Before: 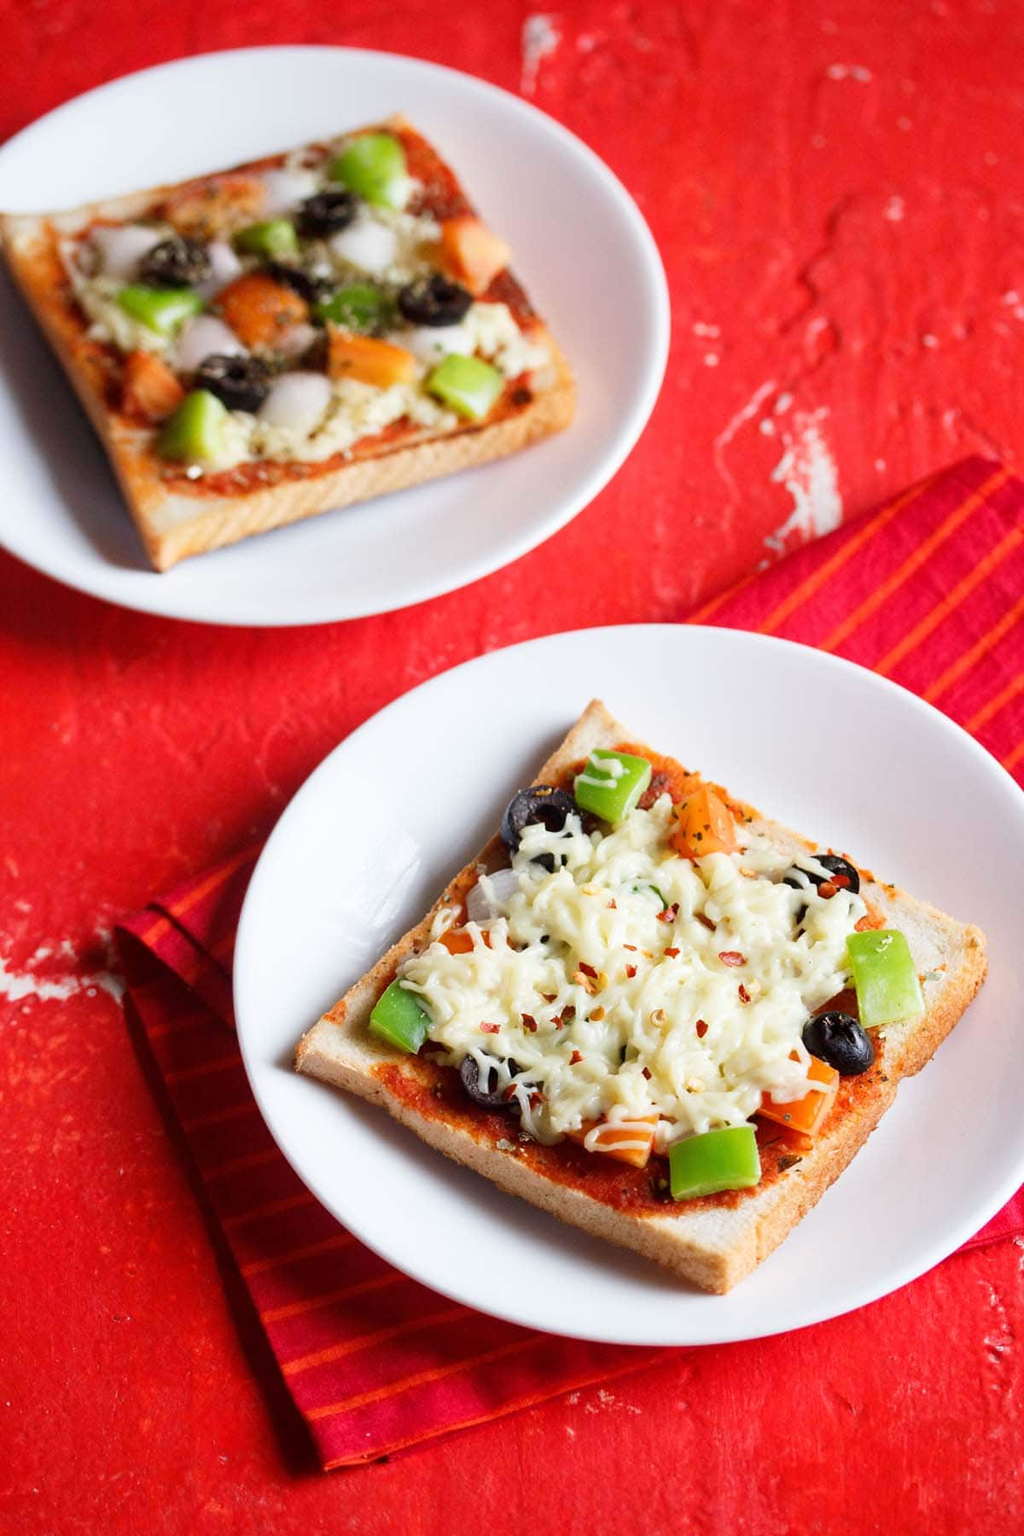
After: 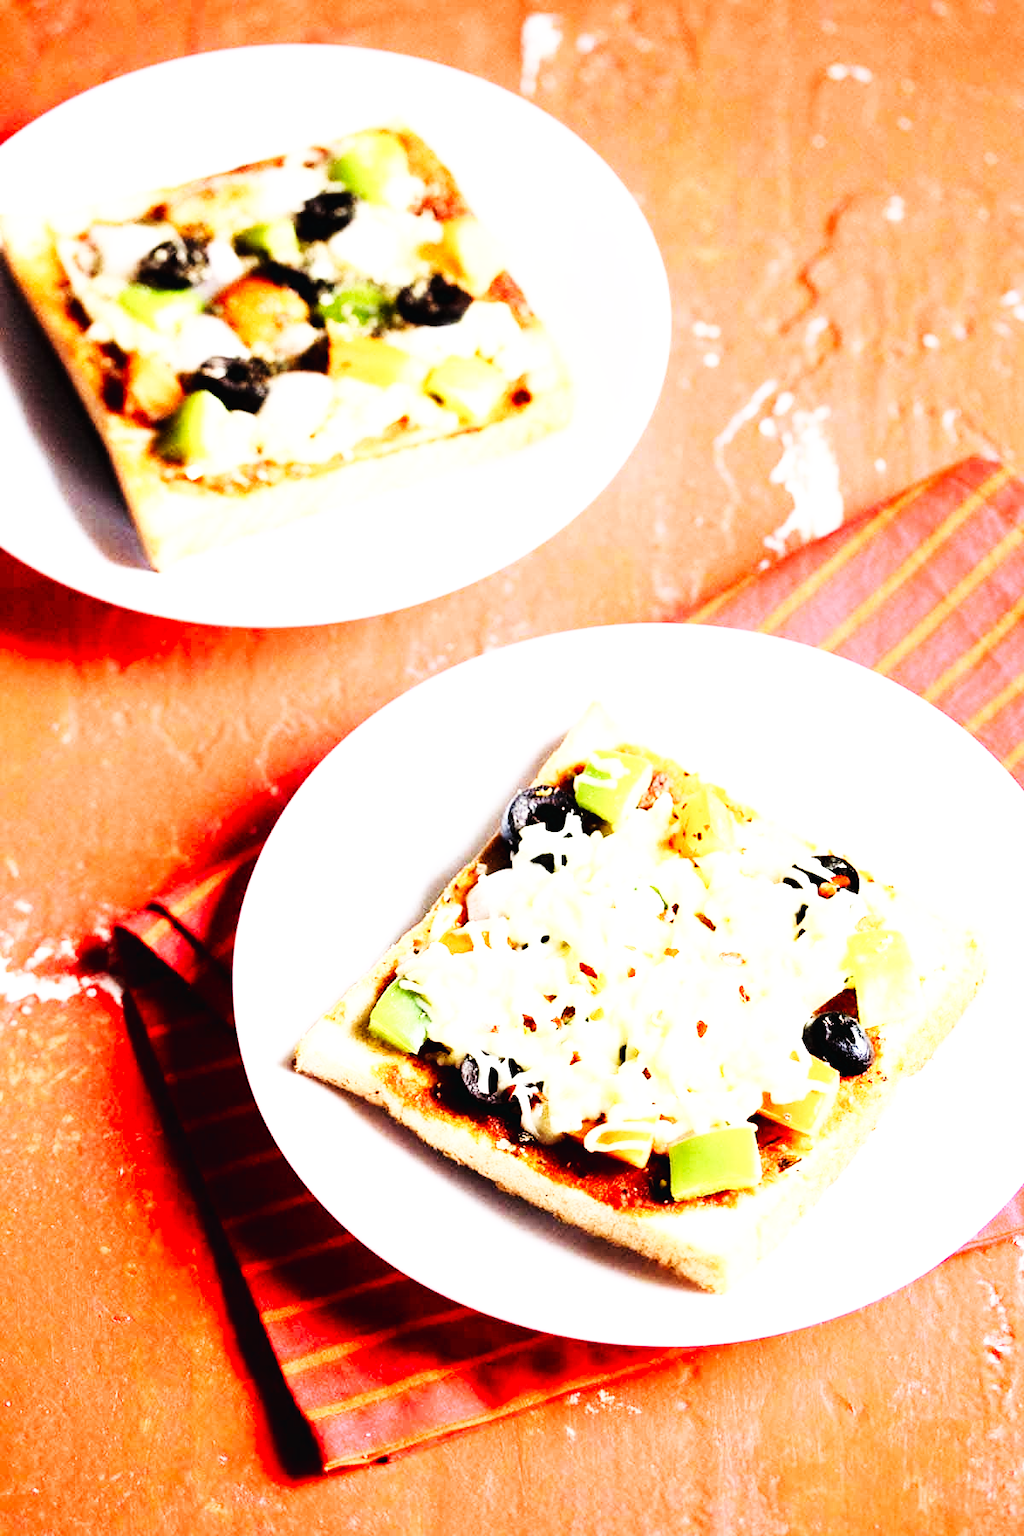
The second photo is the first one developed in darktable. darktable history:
rgb curve: curves: ch0 [(0, 0) (0.21, 0.15) (0.24, 0.21) (0.5, 0.75) (0.75, 0.96) (0.89, 0.99) (1, 1)]; ch1 [(0, 0.02) (0.21, 0.13) (0.25, 0.2) (0.5, 0.67) (0.75, 0.9) (0.89, 0.97) (1, 1)]; ch2 [(0, 0.02) (0.21, 0.13) (0.25, 0.2) (0.5, 0.67) (0.75, 0.9) (0.89, 0.97) (1, 1)], compensate middle gray true
base curve: curves: ch0 [(0, 0.003) (0.001, 0.002) (0.006, 0.004) (0.02, 0.022) (0.048, 0.086) (0.094, 0.234) (0.162, 0.431) (0.258, 0.629) (0.385, 0.8) (0.548, 0.918) (0.751, 0.988) (1, 1)], preserve colors none
